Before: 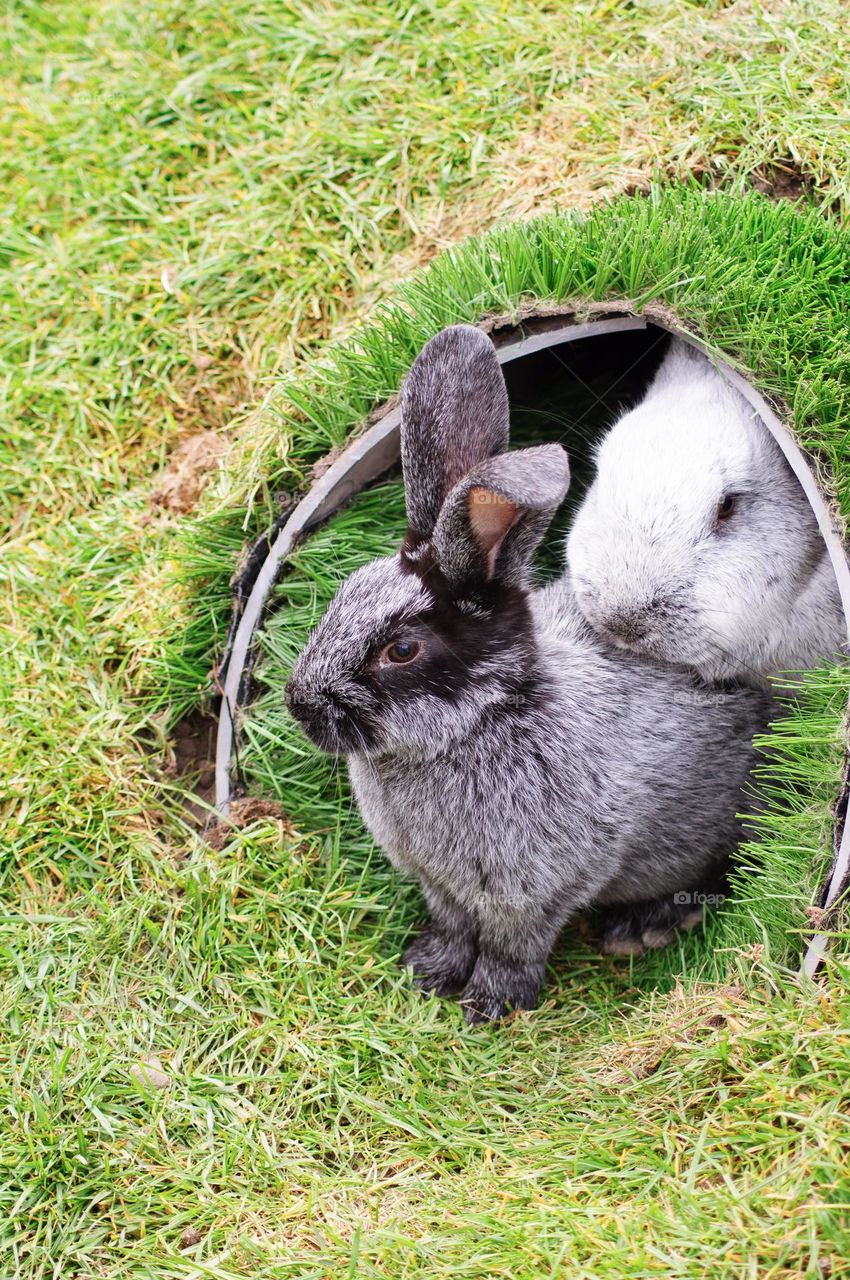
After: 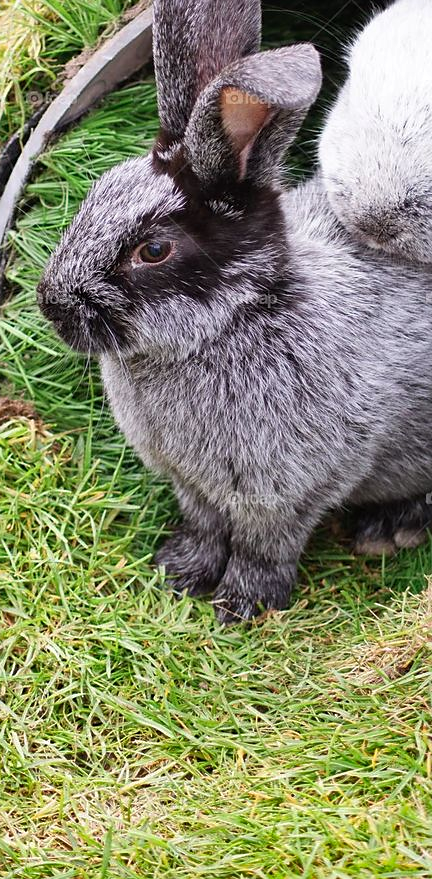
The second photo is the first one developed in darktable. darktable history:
crop and rotate: left 29.252%, top 31.311%, right 19.859%
sharpen: radius 1.556, amount 0.369, threshold 1.421
shadows and highlights: shadows 39.62, highlights -54.86, low approximation 0.01, soften with gaussian
